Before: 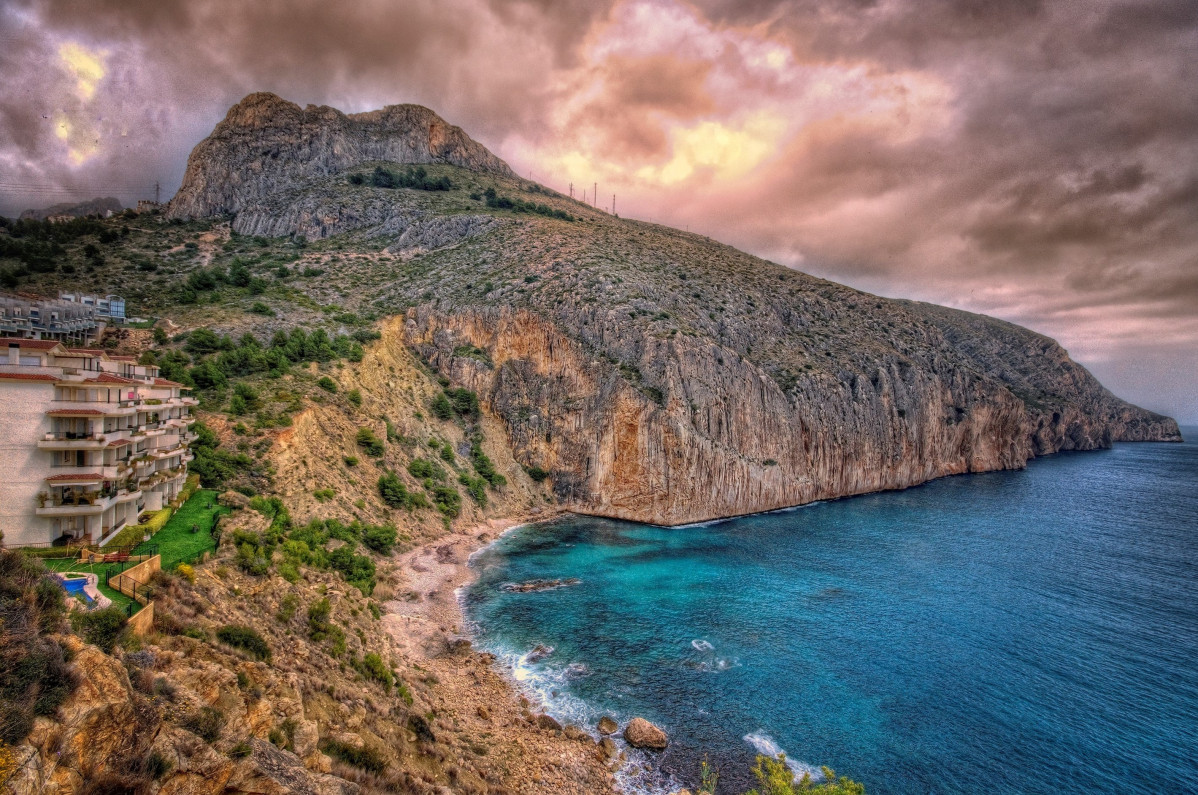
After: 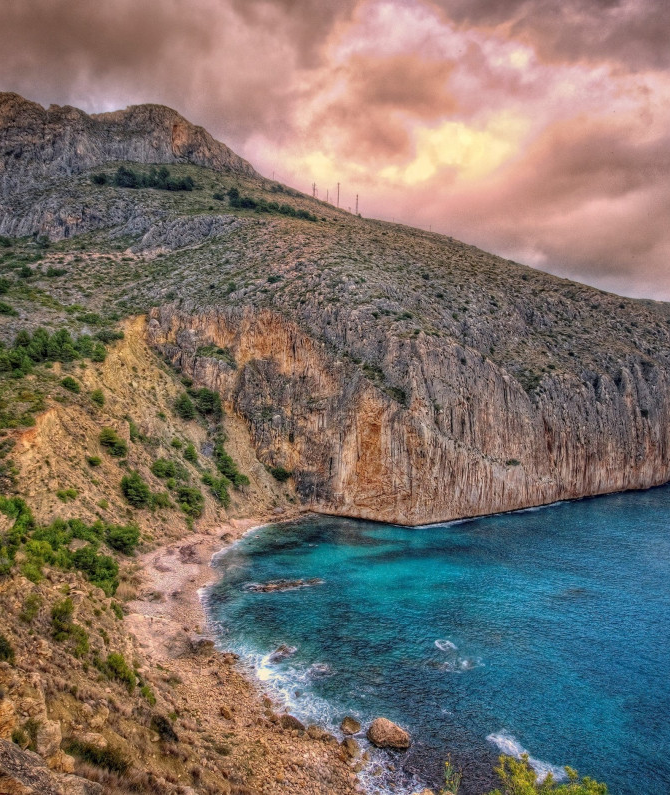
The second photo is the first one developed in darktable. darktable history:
crop: left 21.474%, right 22.544%
